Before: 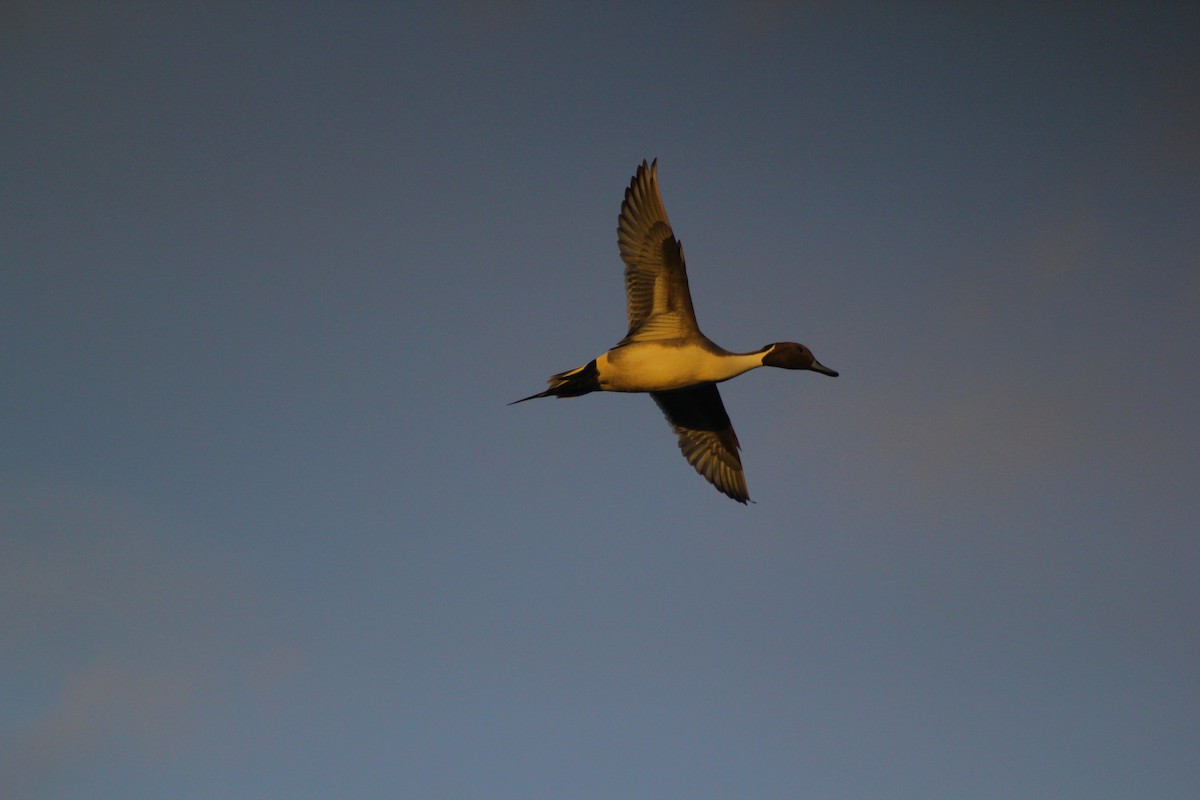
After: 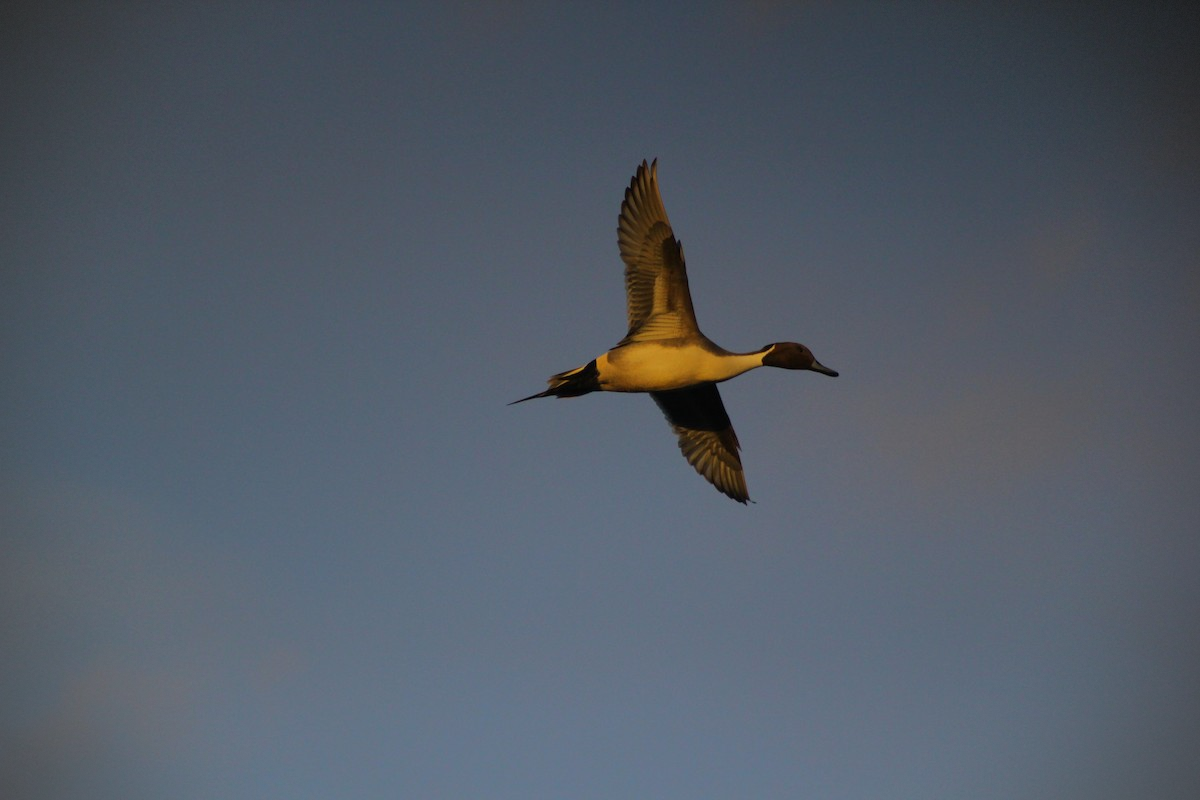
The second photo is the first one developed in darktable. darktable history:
vignetting: dithering 8-bit output, unbound false
